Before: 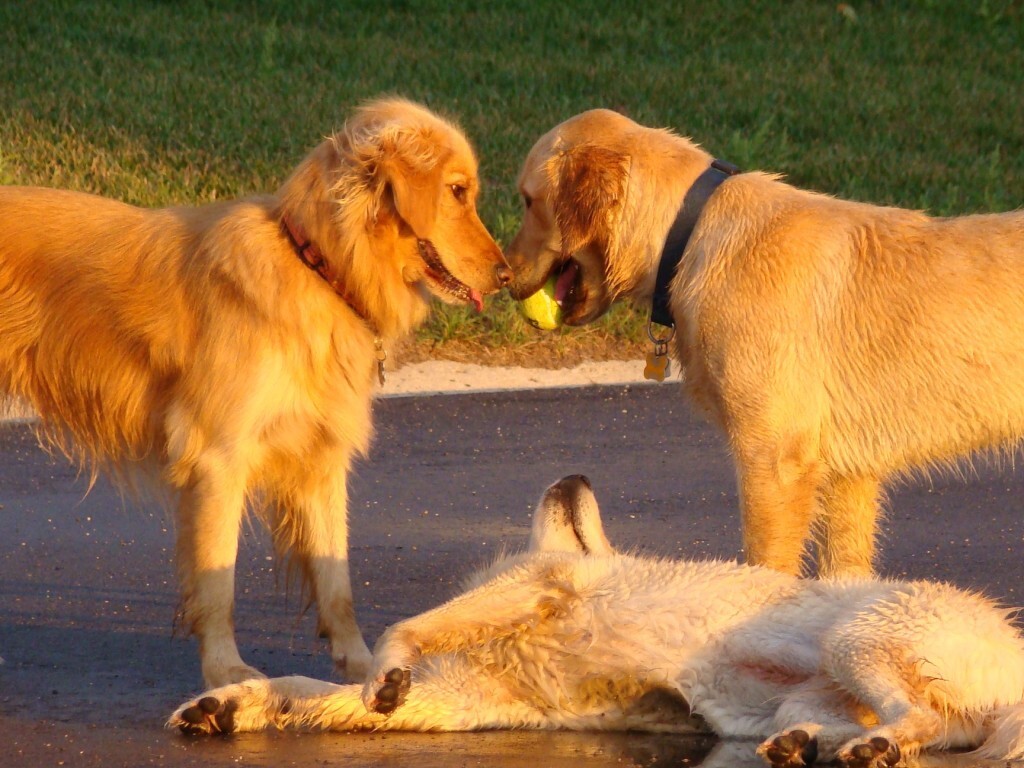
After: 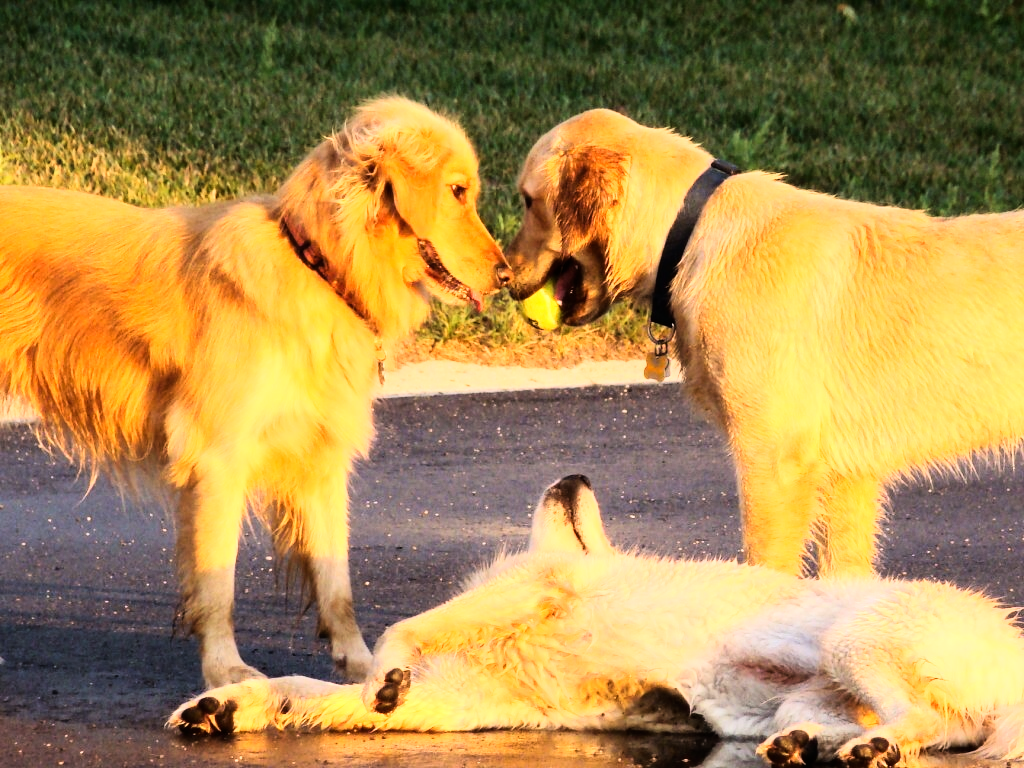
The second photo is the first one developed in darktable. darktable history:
white balance: red 0.988, blue 1.017
color correction: highlights a* -0.137, highlights b* 0.137
rgb curve: curves: ch0 [(0, 0) (0.21, 0.15) (0.24, 0.21) (0.5, 0.75) (0.75, 0.96) (0.89, 0.99) (1, 1)]; ch1 [(0, 0.02) (0.21, 0.13) (0.25, 0.2) (0.5, 0.67) (0.75, 0.9) (0.89, 0.97) (1, 1)]; ch2 [(0, 0.02) (0.21, 0.13) (0.25, 0.2) (0.5, 0.67) (0.75, 0.9) (0.89, 0.97) (1, 1)], compensate middle gray true
levels: levels [0, 0.51, 1]
